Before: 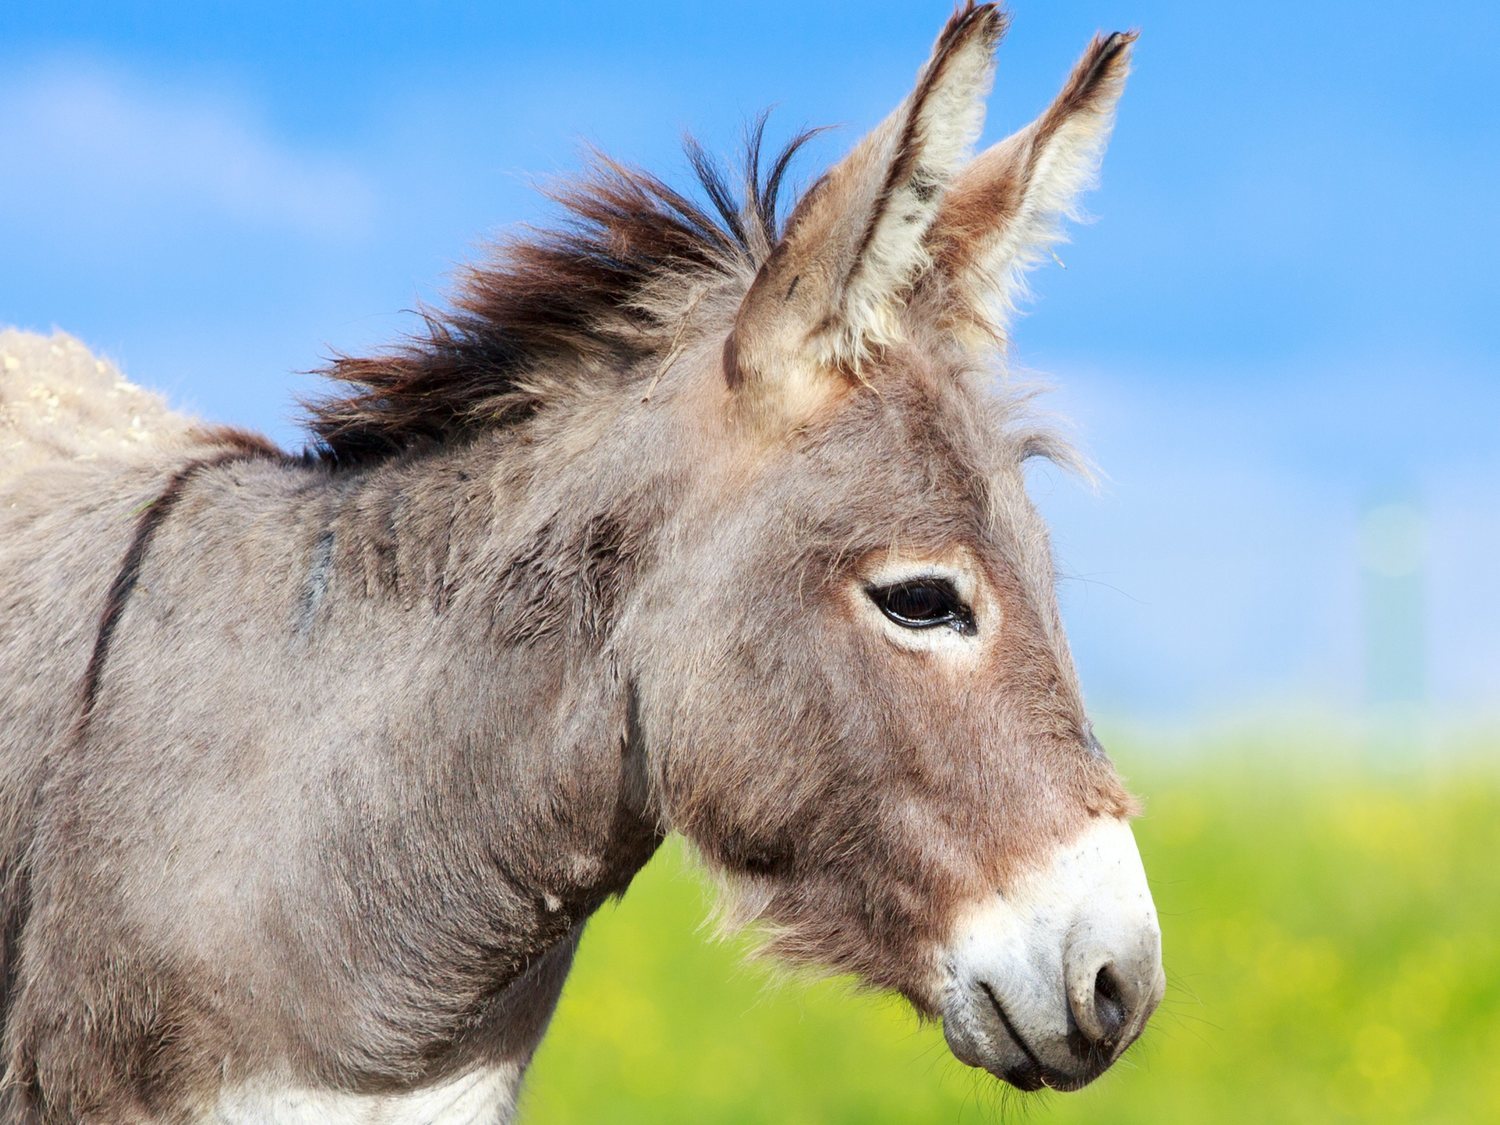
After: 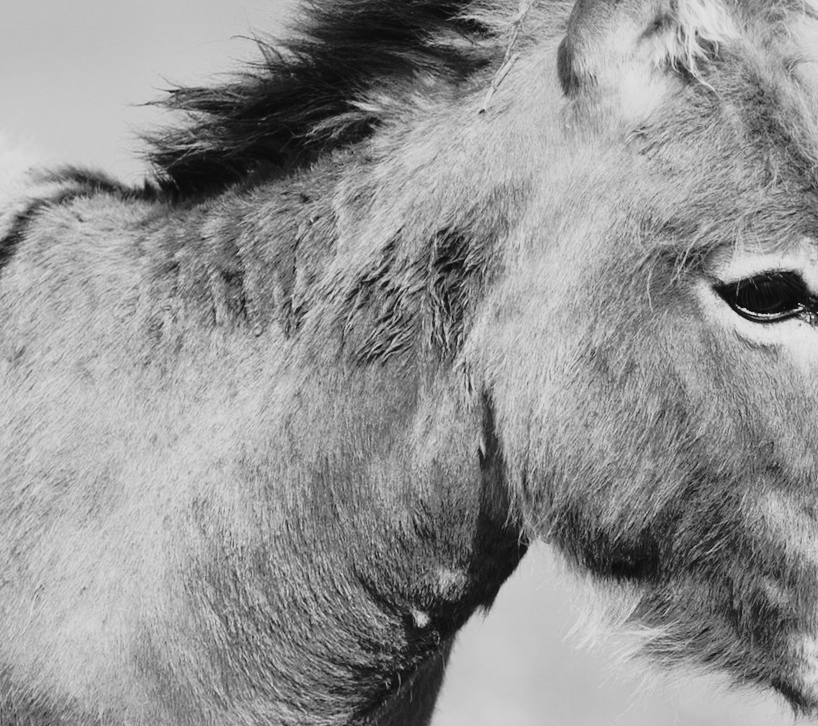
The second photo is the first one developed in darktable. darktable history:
crop: left 8.966%, top 23.852%, right 34.699%, bottom 4.703%
shadows and highlights: radius 331.84, shadows 53.55, highlights -100, compress 94.63%, highlights color adjustment 73.23%, soften with gaussian
monochrome: a -6.99, b 35.61, size 1.4
rotate and perspective: rotation -3.52°, crop left 0.036, crop right 0.964, crop top 0.081, crop bottom 0.919
tone curve: curves: ch0 [(0, 0.032) (0.094, 0.08) (0.265, 0.208) (0.41, 0.417) (0.498, 0.496) (0.638, 0.673) (0.819, 0.841) (0.96, 0.899)]; ch1 [(0, 0) (0.161, 0.092) (0.37, 0.302) (0.417, 0.434) (0.495, 0.504) (0.576, 0.589) (0.725, 0.765) (1, 1)]; ch2 [(0, 0) (0.352, 0.403) (0.45, 0.469) (0.521, 0.515) (0.59, 0.579) (1, 1)], color space Lab, independent channels, preserve colors none
color balance: contrast -0.5%
